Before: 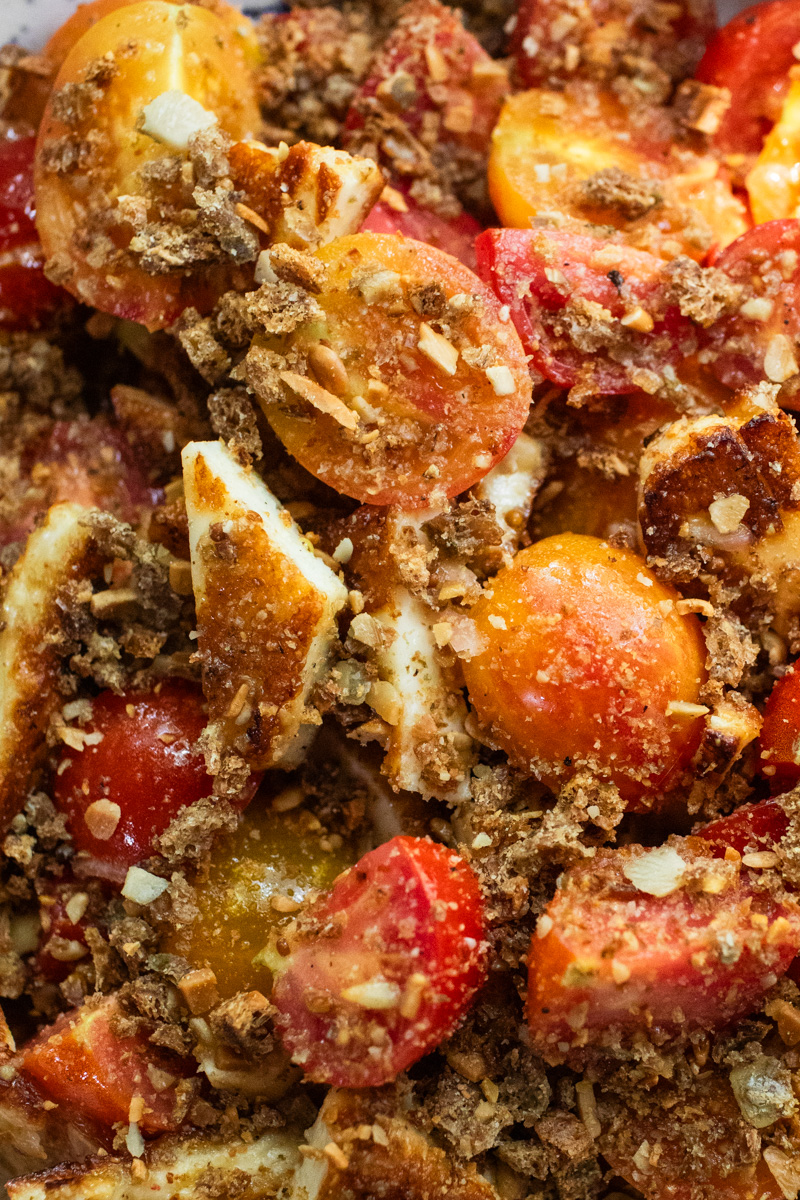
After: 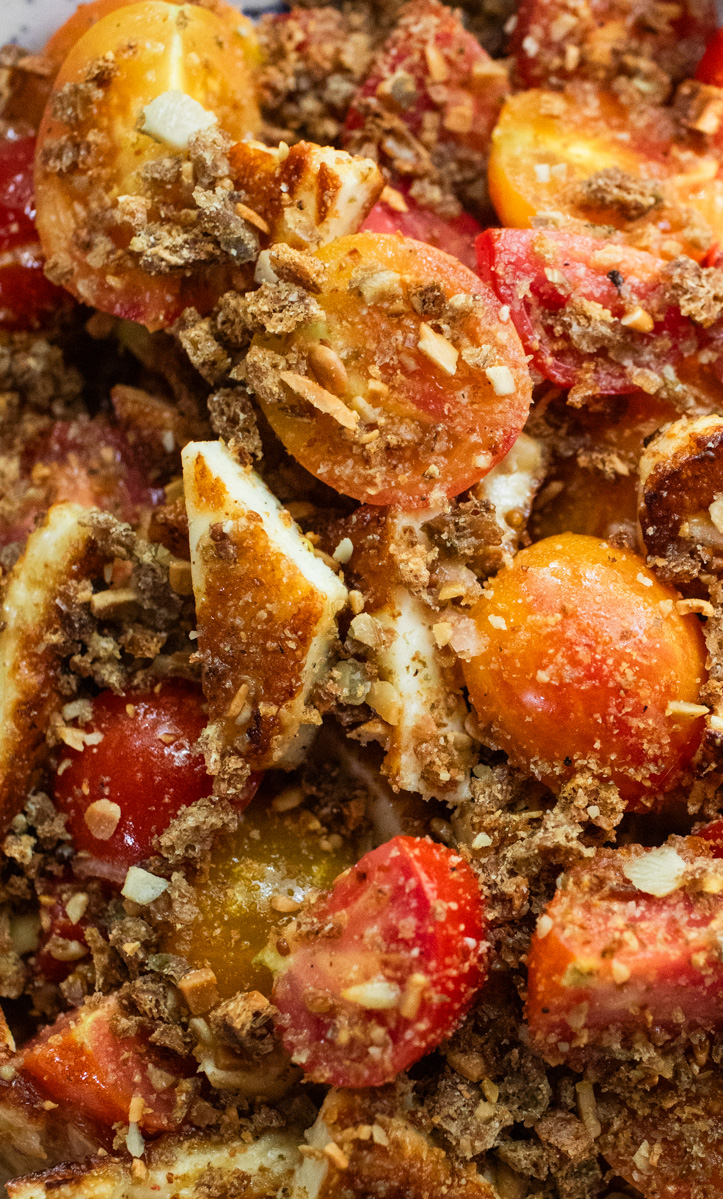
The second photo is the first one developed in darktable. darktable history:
crop: right 9.502%, bottom 0.041%
tone equalizer: edges refinement/feathering 500, mask exposure compensation -1.57 EV, preserve details no
